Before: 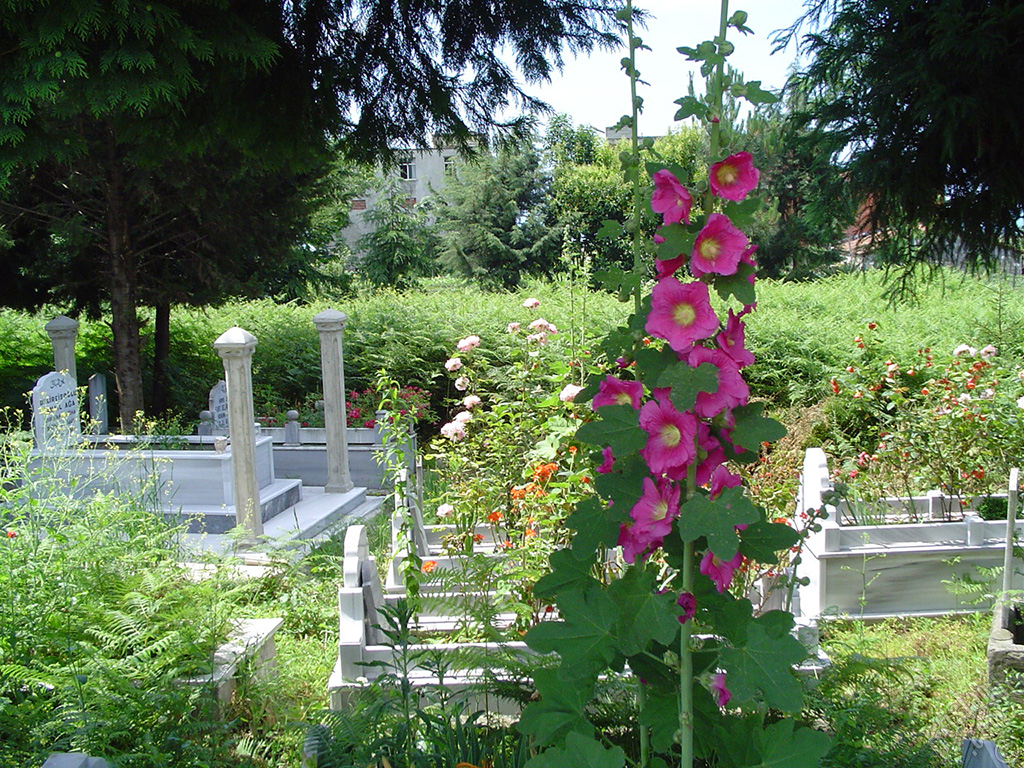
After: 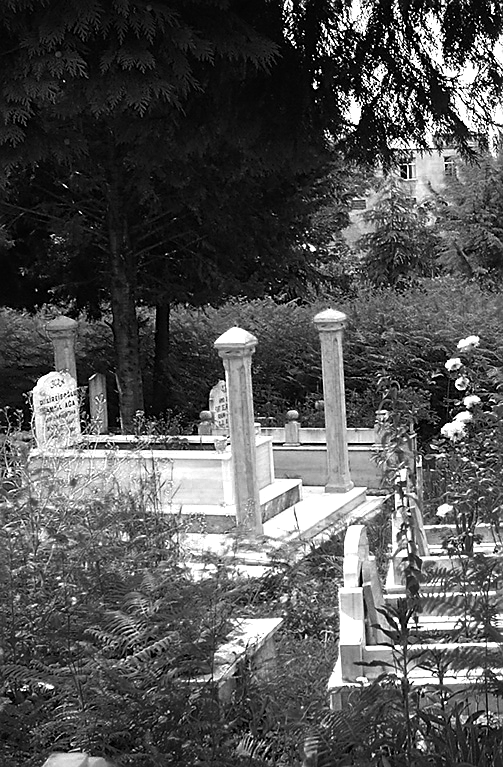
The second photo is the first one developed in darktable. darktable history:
sharpen: on, module defaults
crop and rotate: left 0%, top 0%, right 50.845%
tone equalizer: -8 EV -0.417 EV, -7 EV -0.389 EV, -6 EV -0.333 EV, -5 EV -0.222 EV, -3 EV 0.222 EV, -2 EV 0.333 EV, -1 EV 0.389 EV, +0 EV 0.417 EV, edges refinement/feathering 500, mask exposure compensation -1.57 EV, preserve details no
color zones: curves: ch0 [(0.287, 0.048) (0.493, 0.484) (0.737, 0.816)]; ch1 [(0, 0) (0.143, 0) (0.286, 0) (0.429, 0) (0.571, 0) (0.714, 0) (0.857, 0)]
